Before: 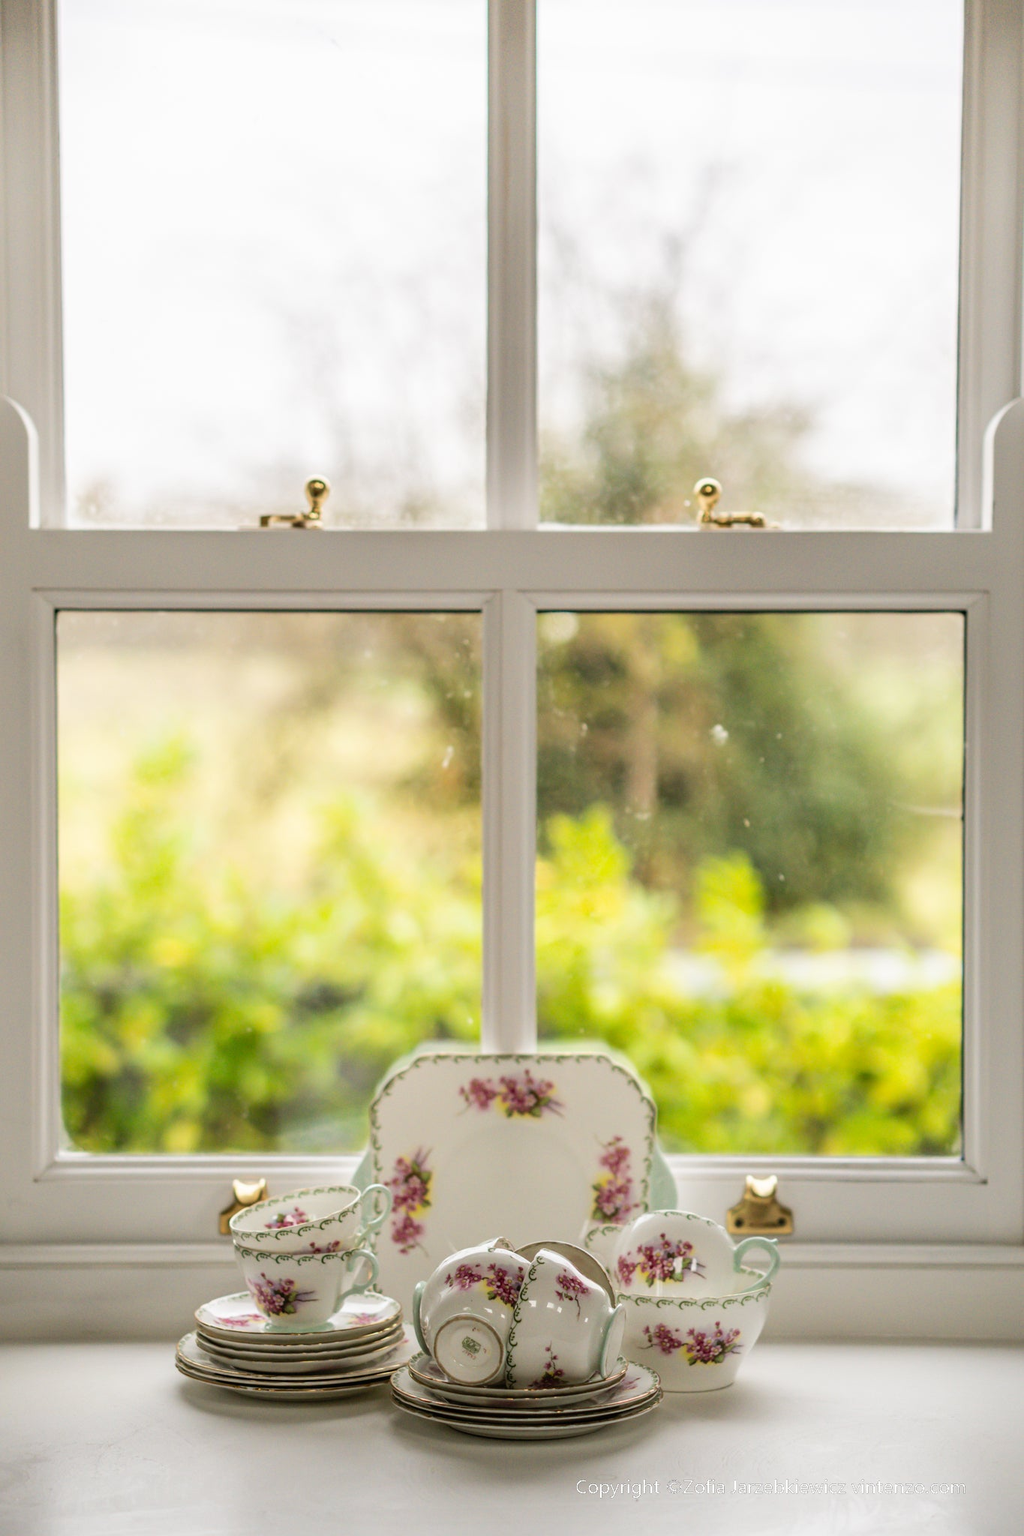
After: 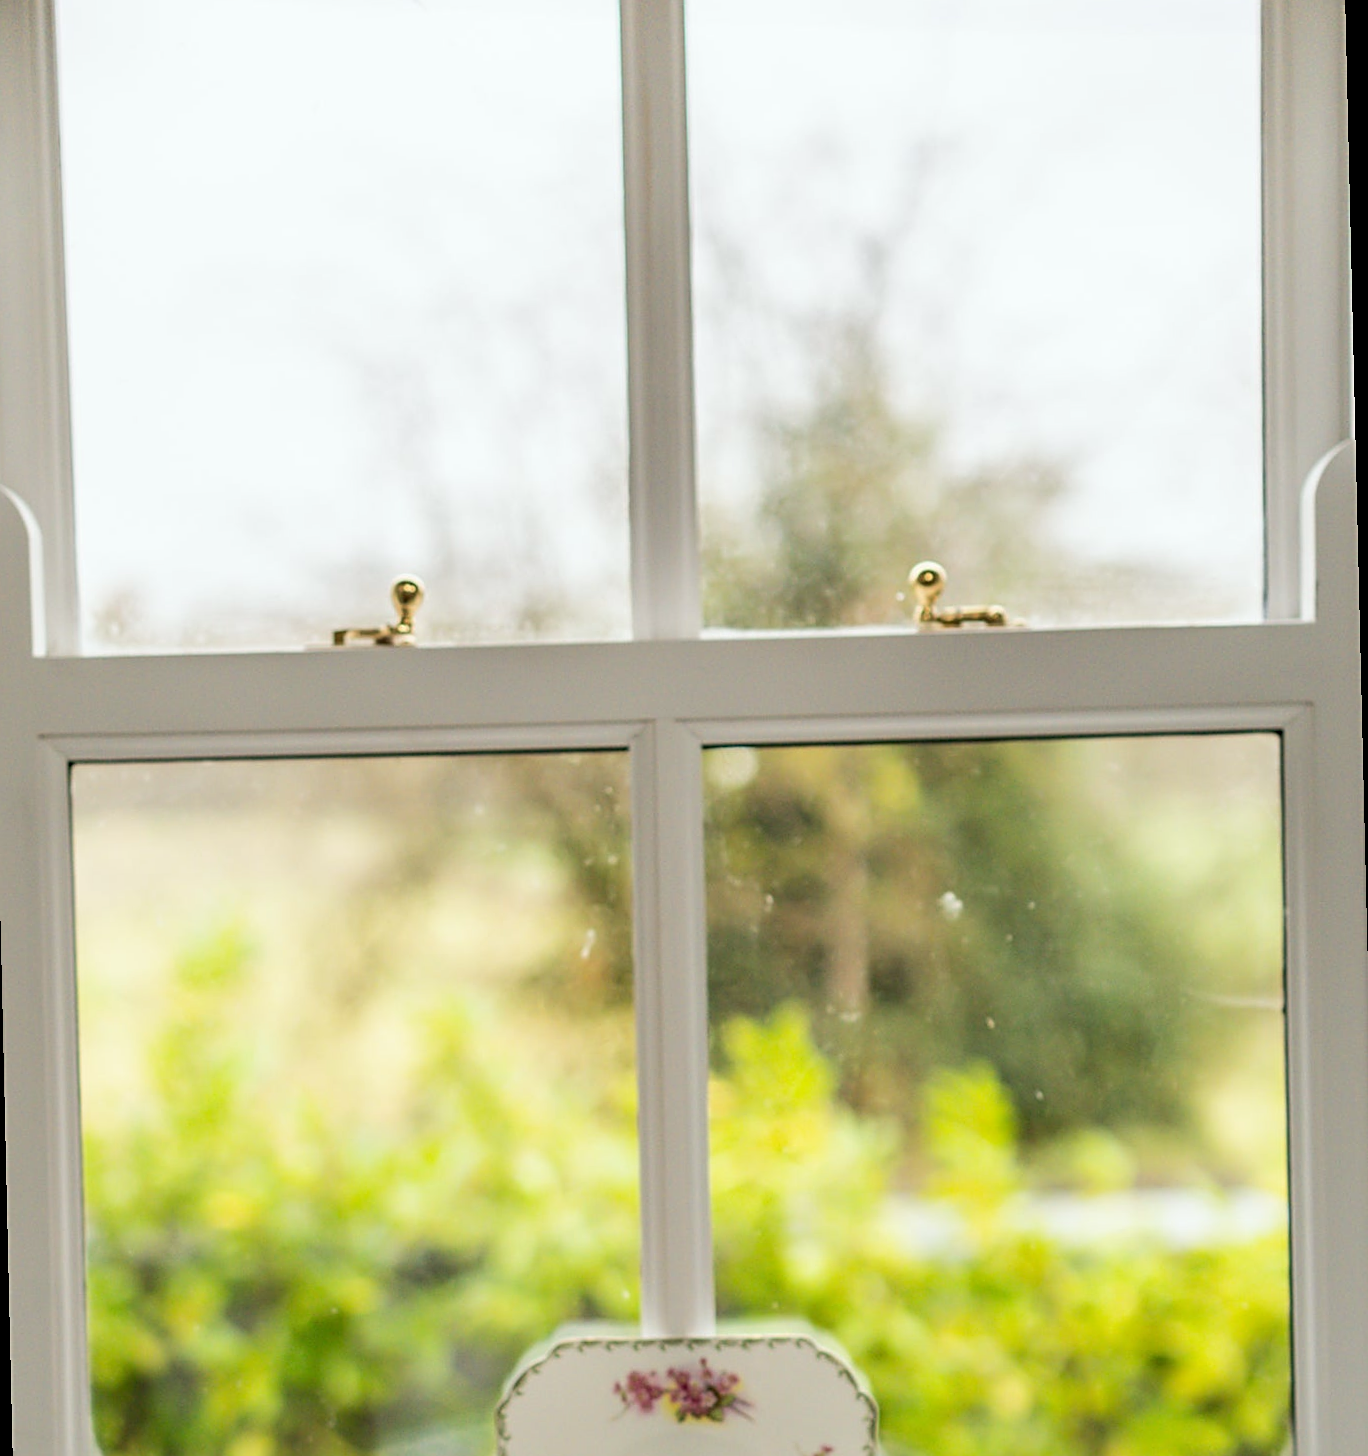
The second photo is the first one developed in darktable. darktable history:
crop: bottom 24.967%
white balance: red 0.978, blue 0.999
rotate and perspective: rotation -1.32°, lens shift (horizontal) -0.031, crop left 0.015, crop right 0.985, crop top 0.047, crop bottom 0.982
sharpen: on, module defaults
